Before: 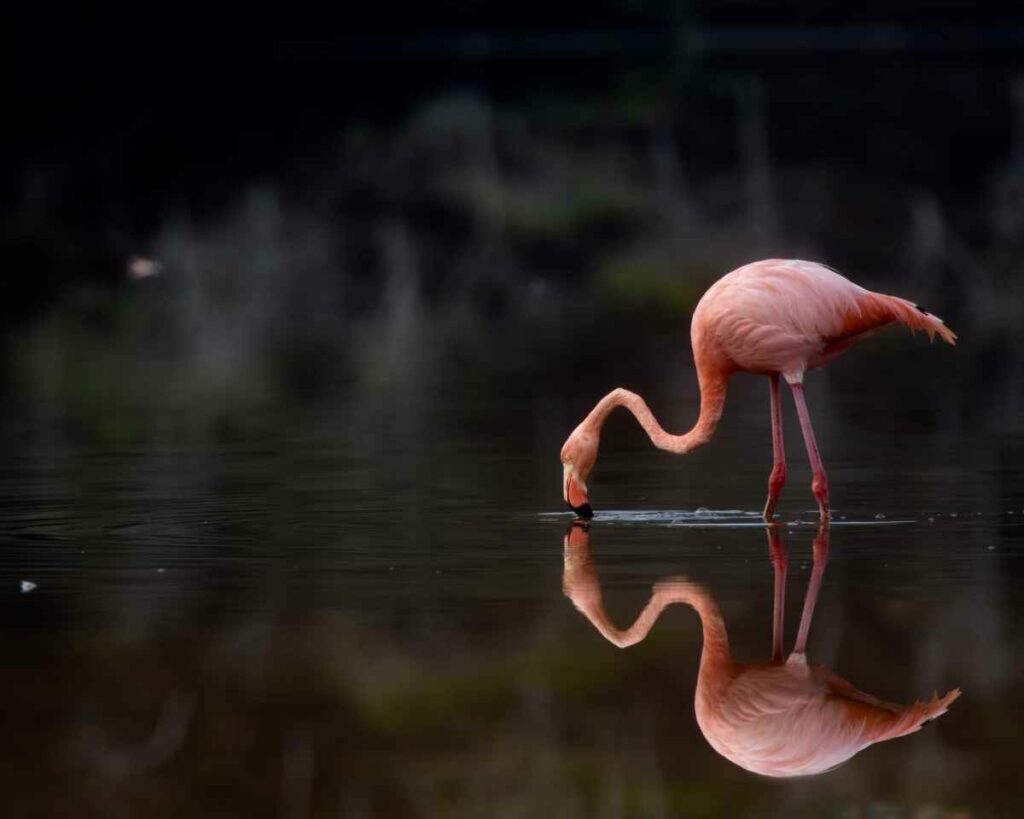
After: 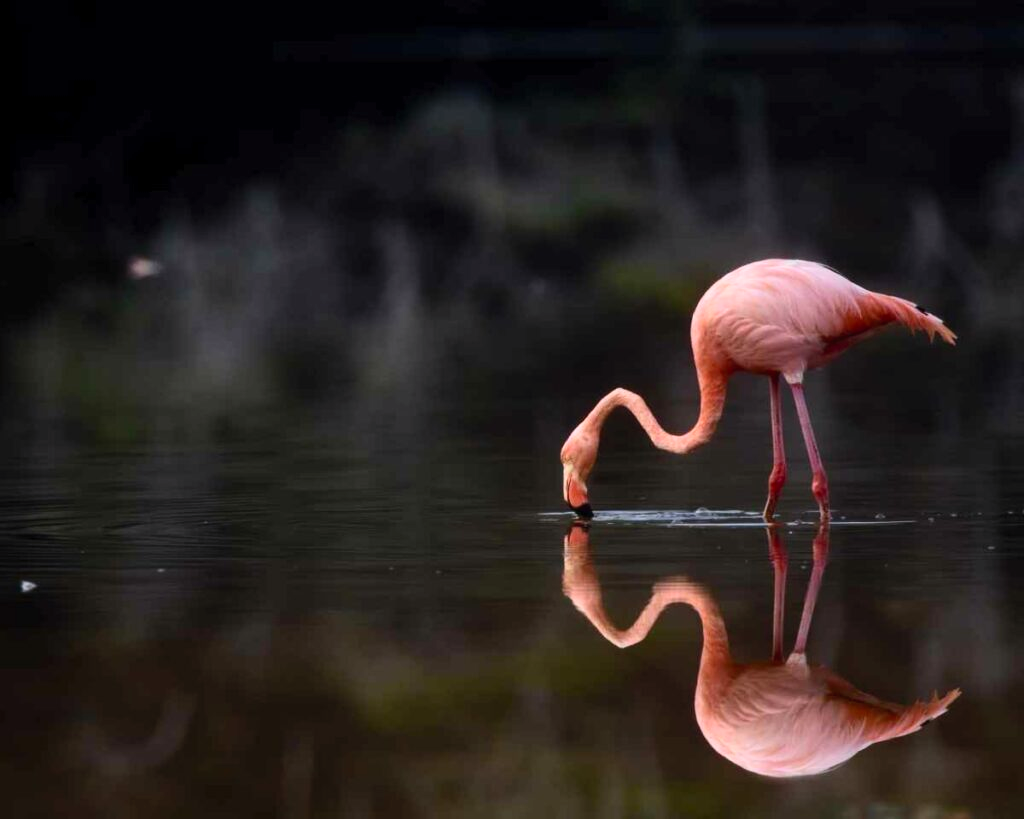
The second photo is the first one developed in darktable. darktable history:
white balance: red 1.009, blue 1.027
contrast brightness saturation: contrast 0.2, brightness 0.15, saturation 0.14
